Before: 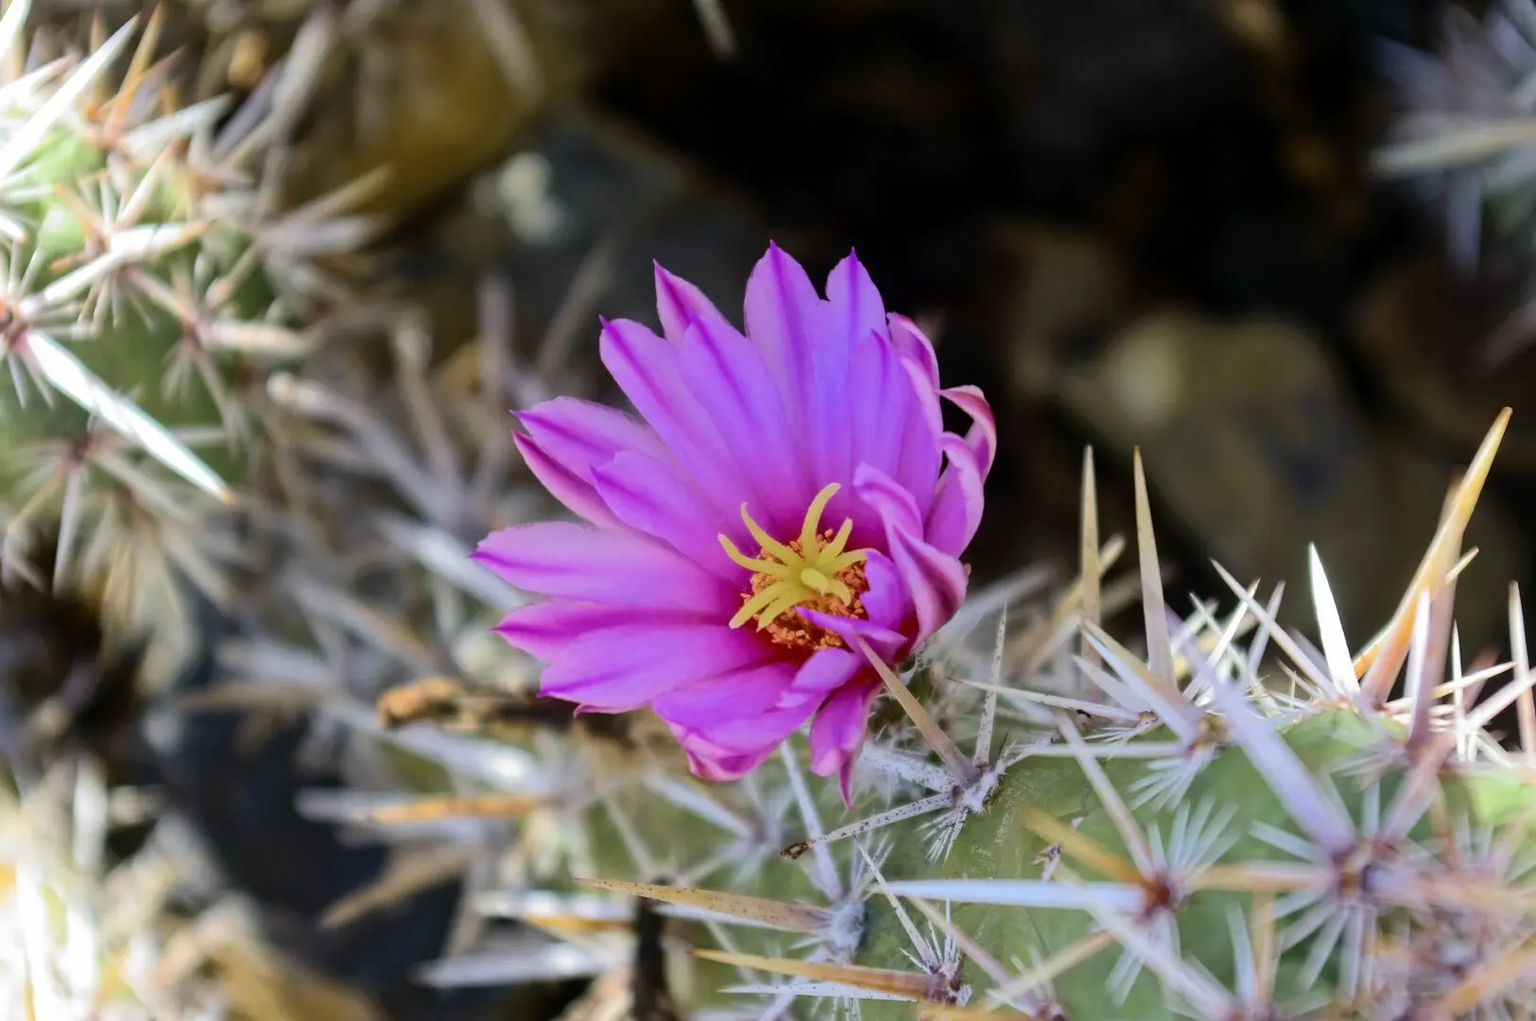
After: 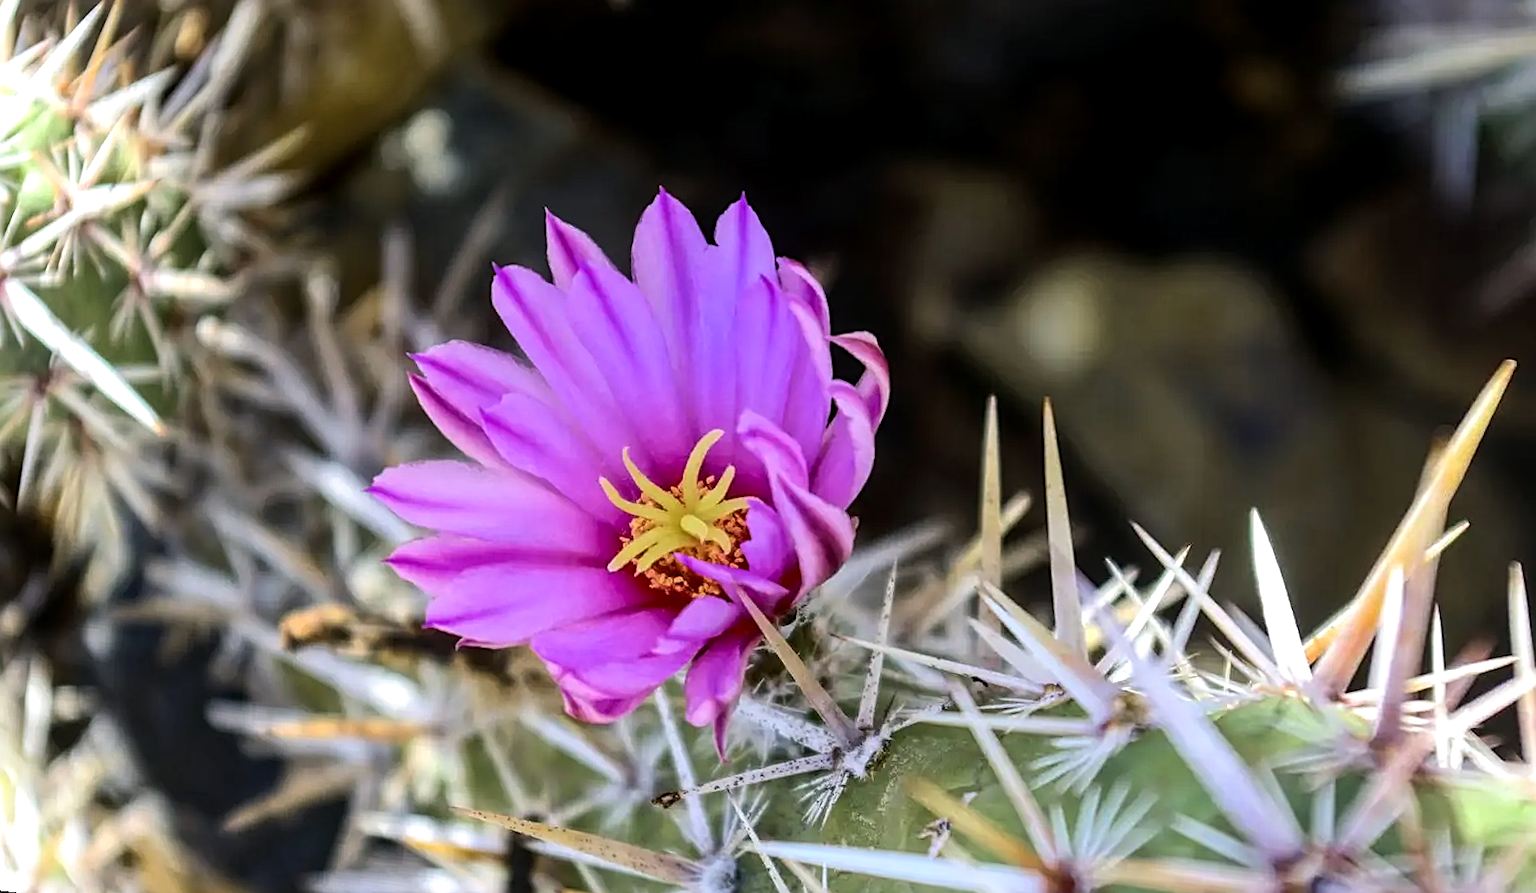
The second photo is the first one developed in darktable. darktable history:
sharpen: on, module defaults
local contrast: on, module defaults
rotate and perspective: rotation 1.69°, lens shift (vertical) -0.023, lens shift (horizontal) -0.291, crop left 0.025, crop right 0.988, crop top 0.092, crop bottom 0.842
tone equalizer: -8 EV -0.417 EV, -7 EV -0.389 EV, -6 EV -0.333 EV, -5 EV -0.222 EV, -3 EV 0.222 EV, -2 EV 0.333 EV, -1 EV 0.389 EV, +0 EV 0.417 EV, edges refinement/feathering 500, mask exposure compensation -1.57 EV, preserve details no
